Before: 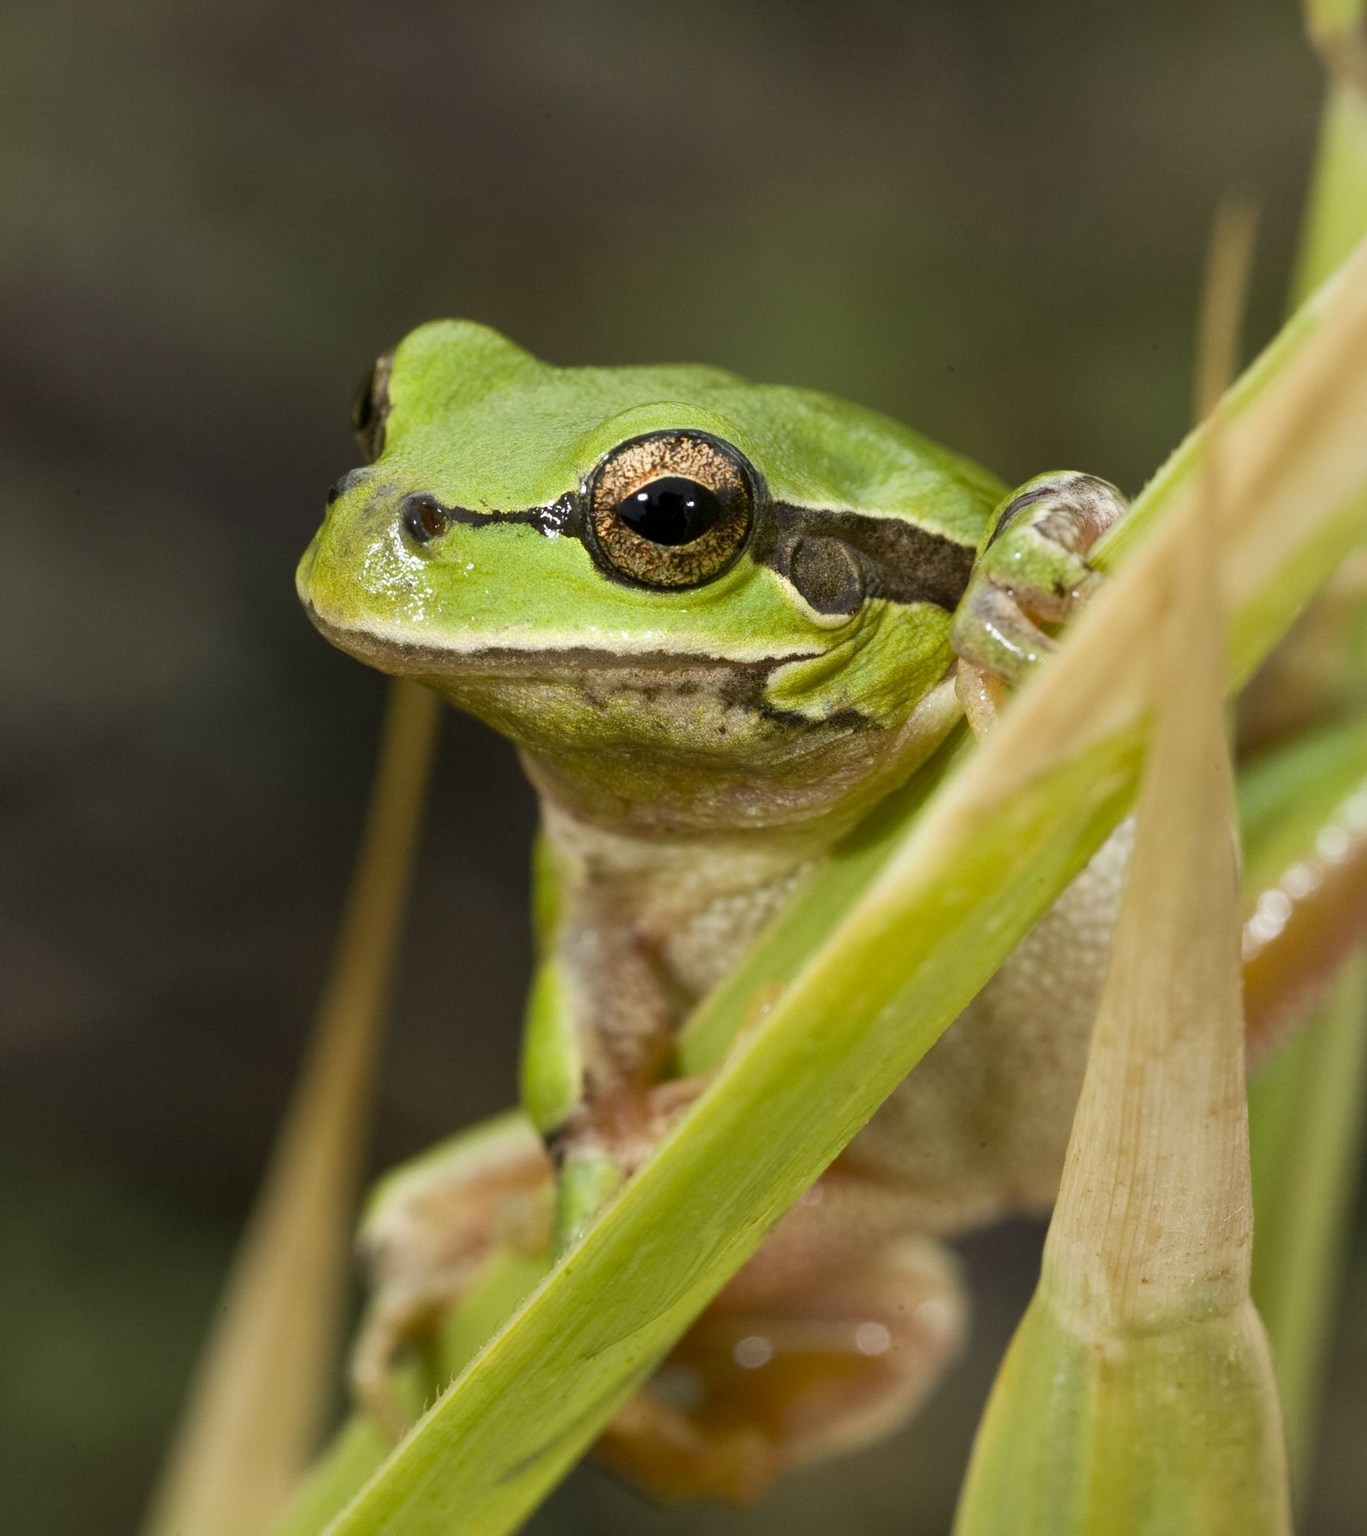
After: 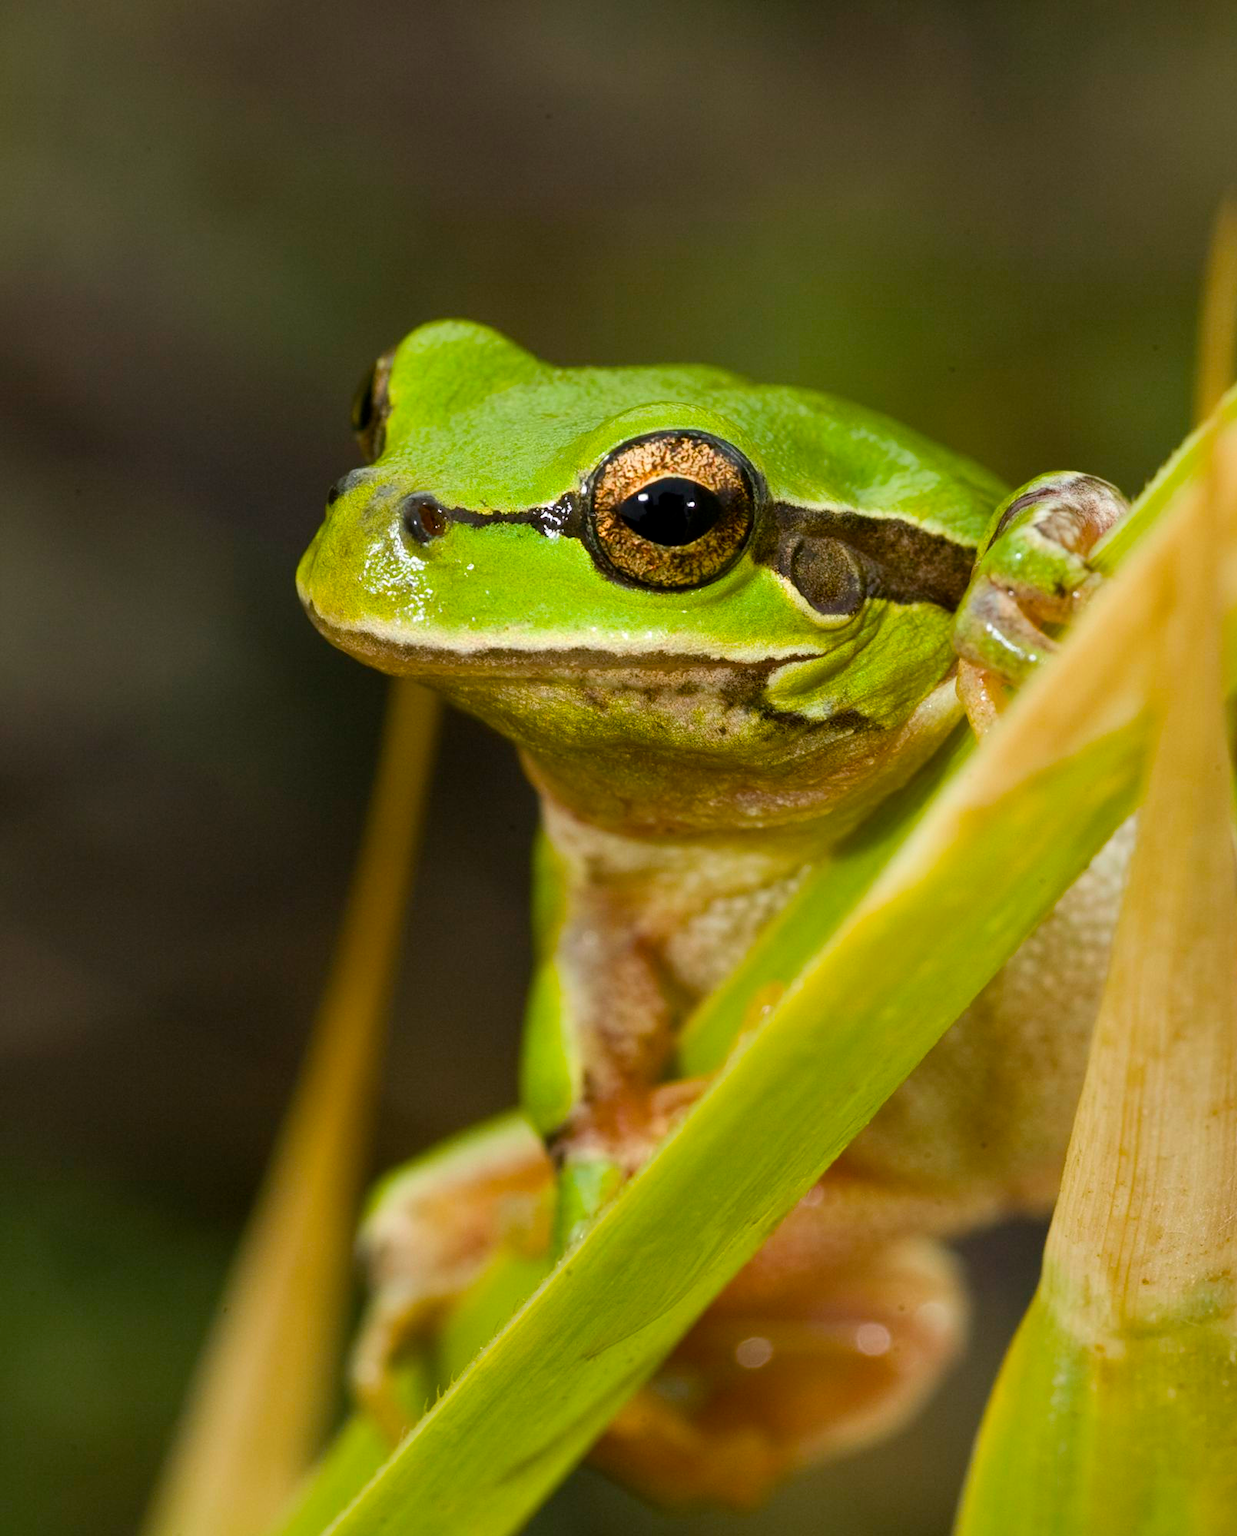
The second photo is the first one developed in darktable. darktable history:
color balance rgb: perceptual saturation grading › global saturation 25%, global vibrance 20%
crop: right 9.509%, bottom 0.031%
